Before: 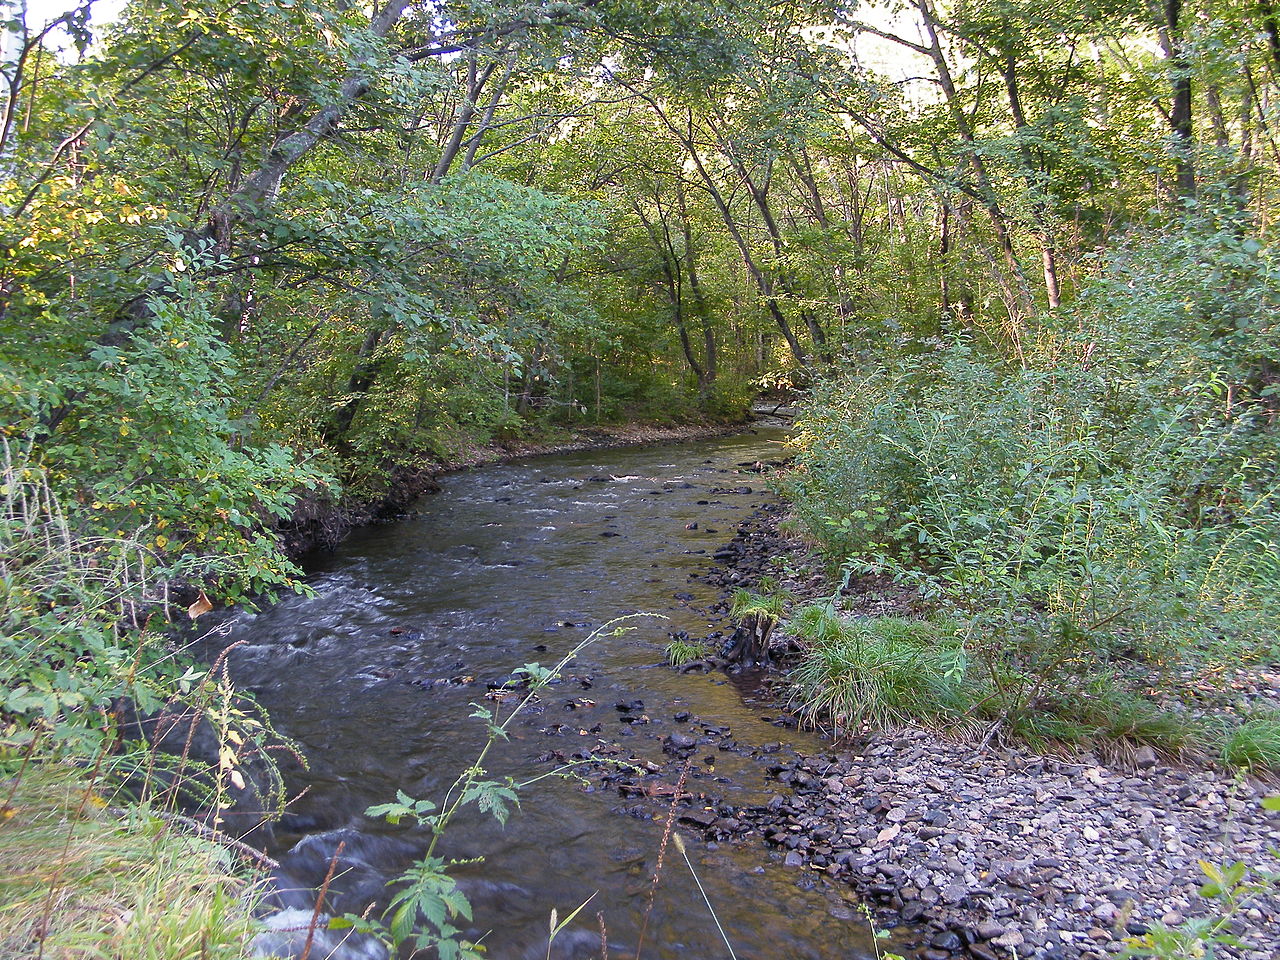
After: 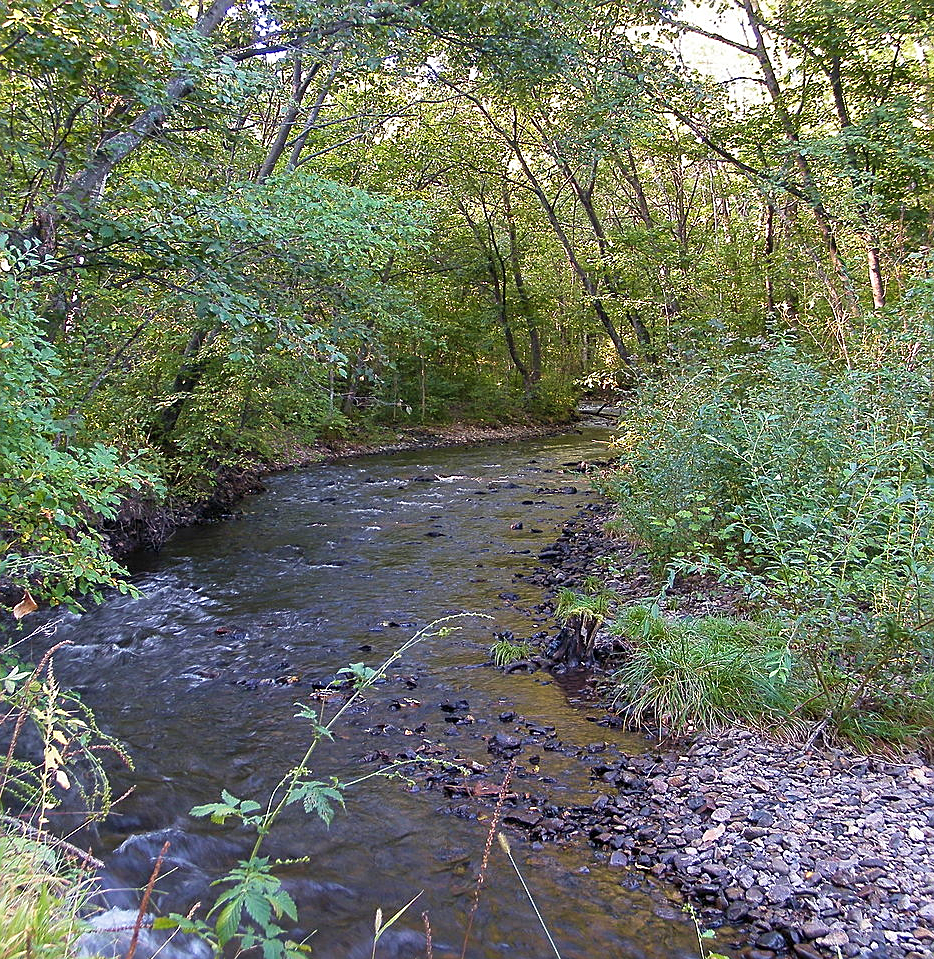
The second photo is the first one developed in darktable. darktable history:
velvia: on, module defaults
sharpen: on, module defaults
crop: left 13.723%, top 0%, right 13.291%
